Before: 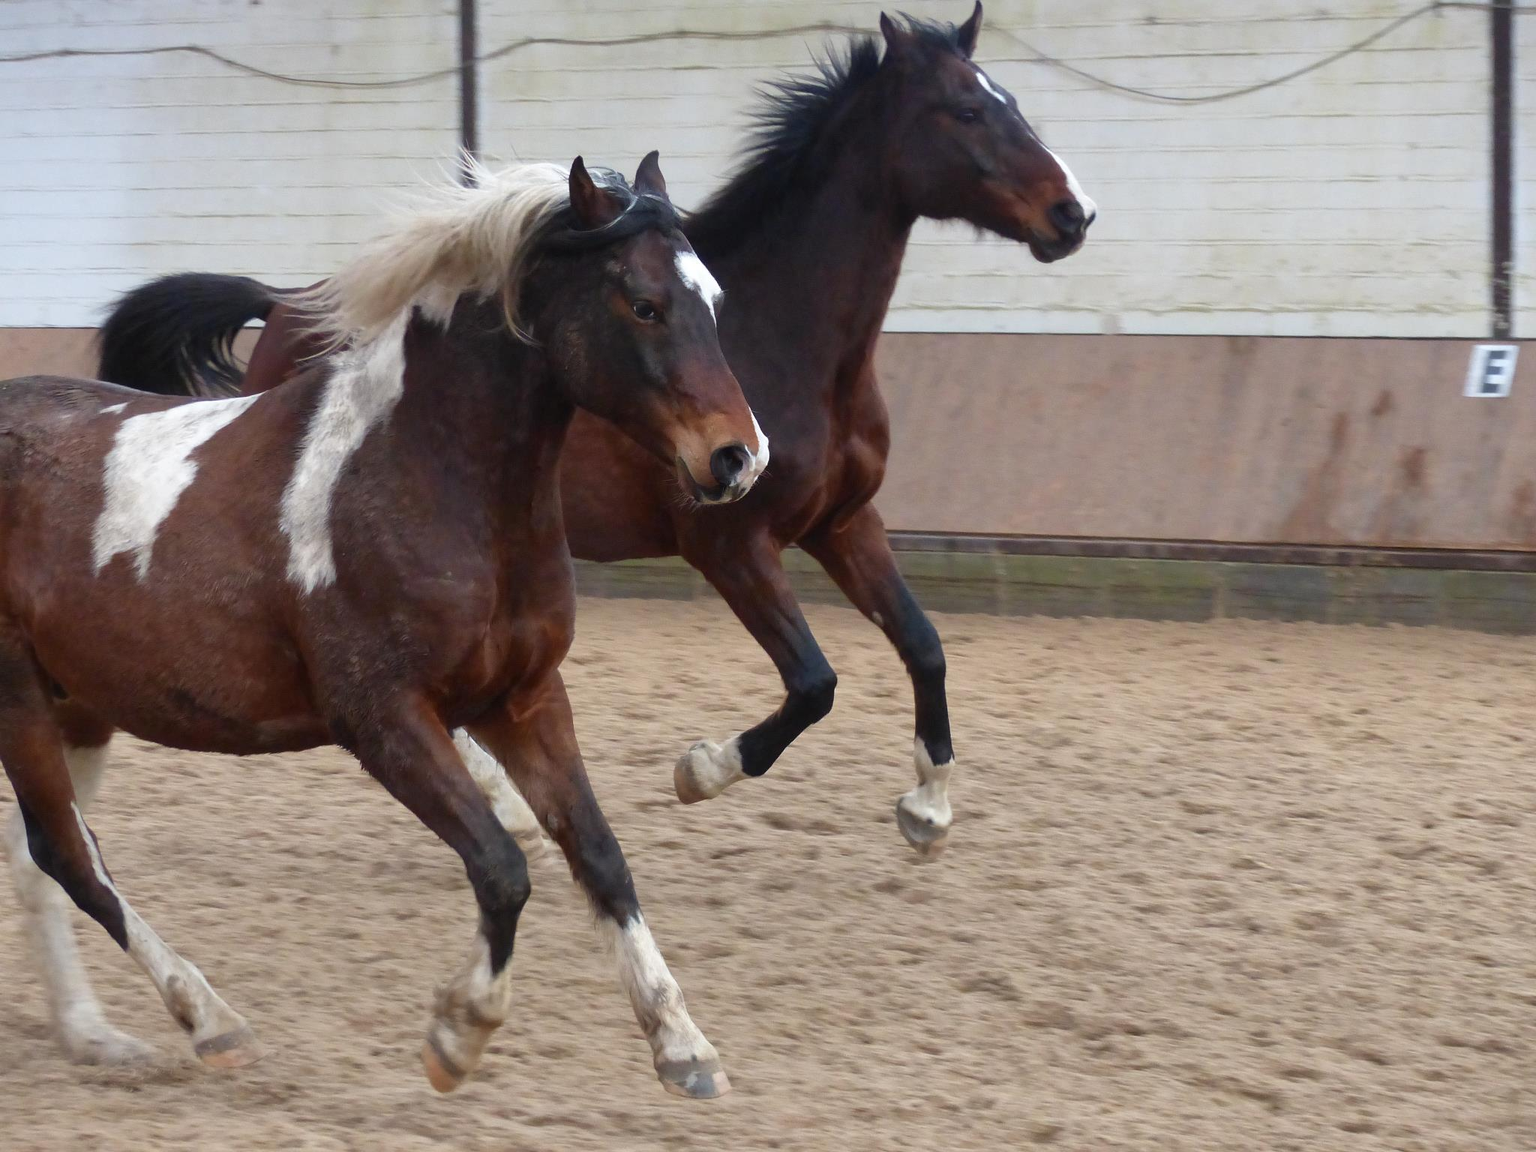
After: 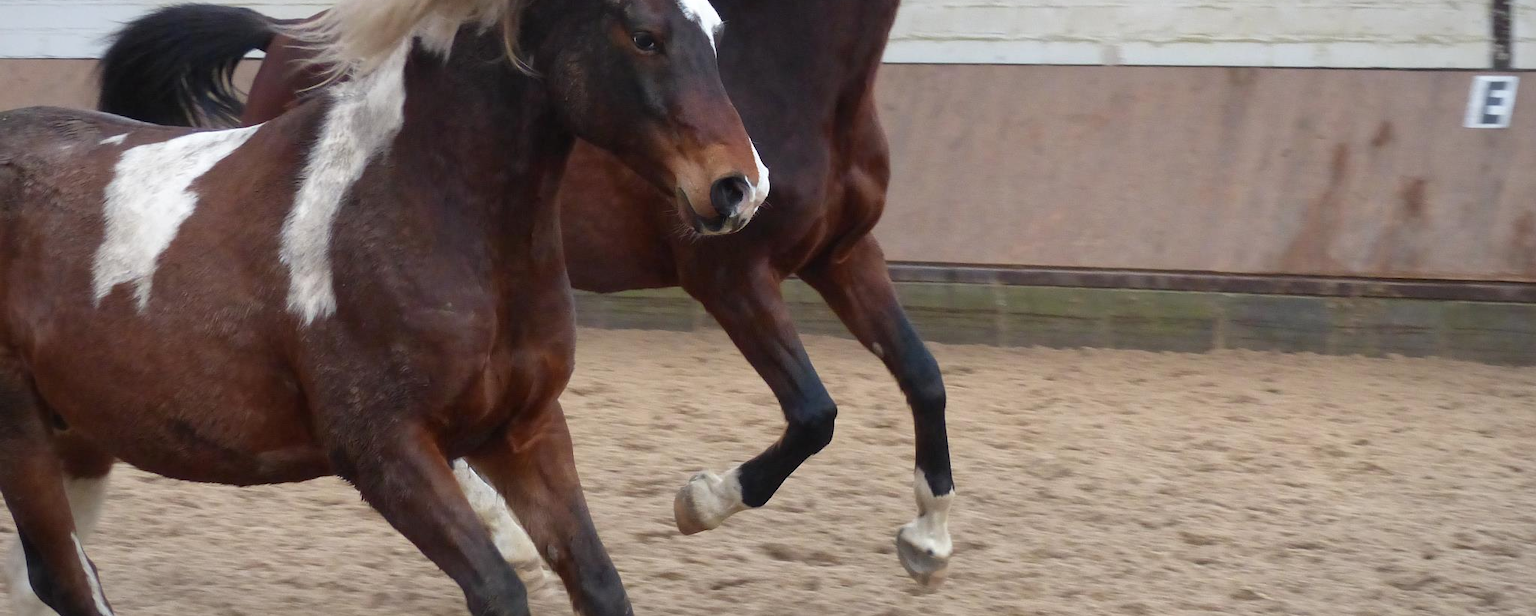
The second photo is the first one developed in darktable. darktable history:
vignetting: fall-off radius 98.95%, center (-0.031, -0.047), width/height ratio 1.342
crop and rotate: top 23.411%, bottom 23.059%
